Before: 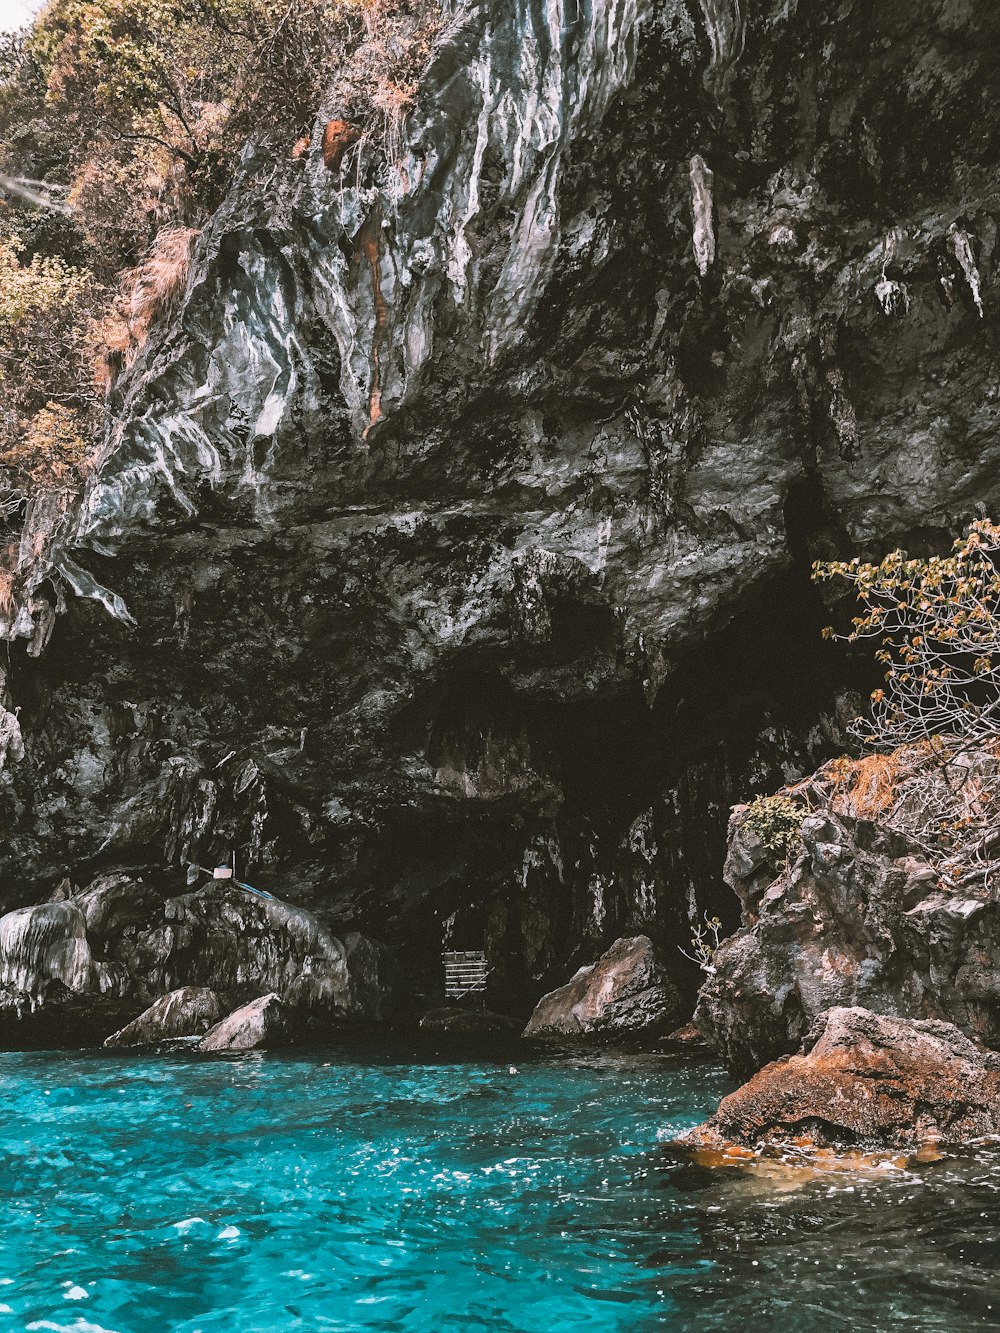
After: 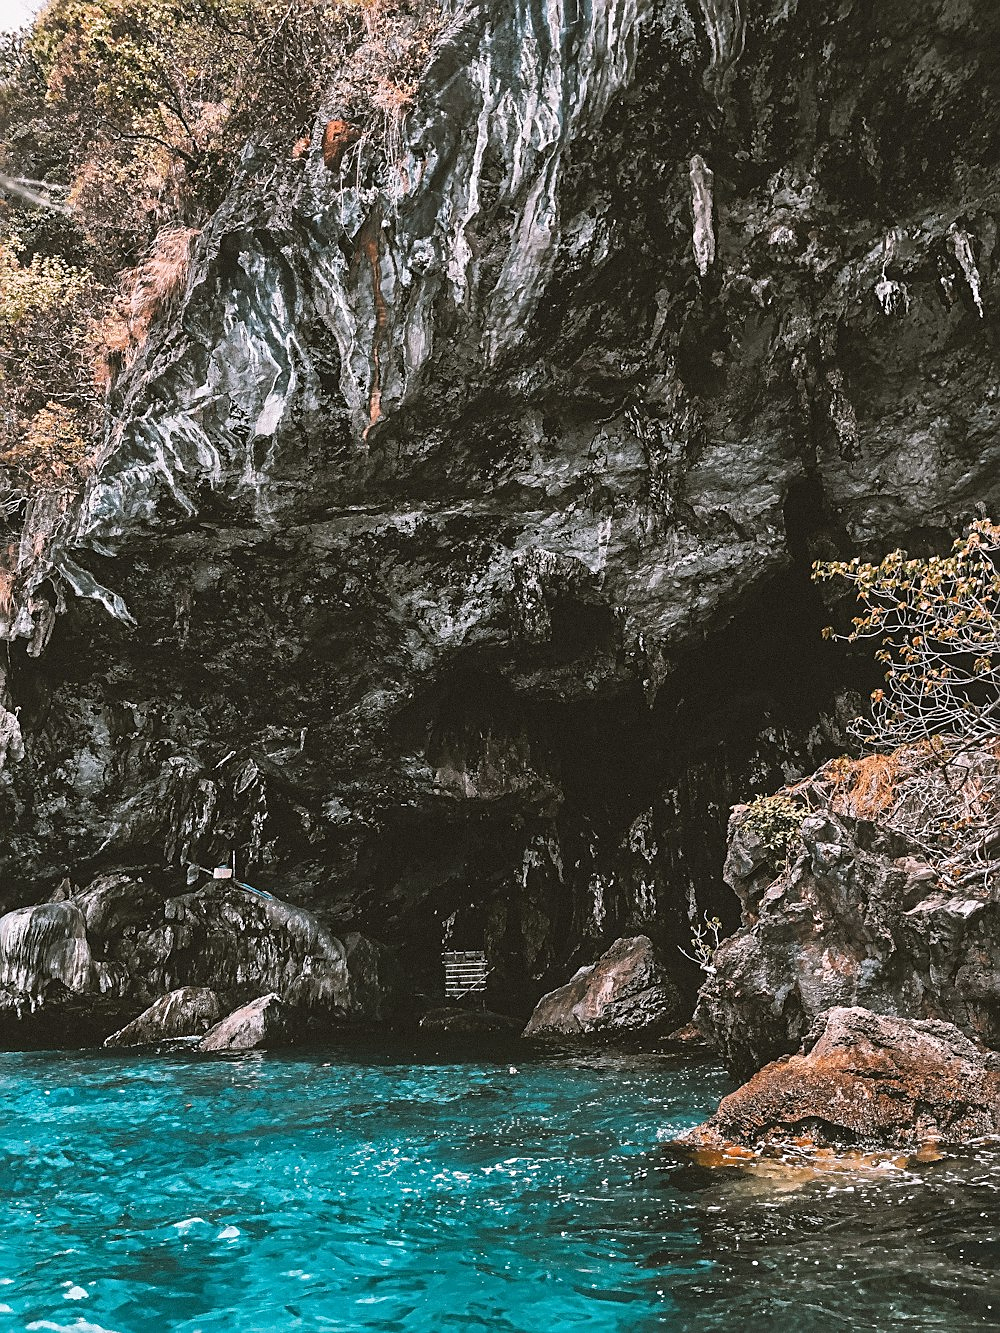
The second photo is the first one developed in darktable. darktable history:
sharpen: amount 0.476
